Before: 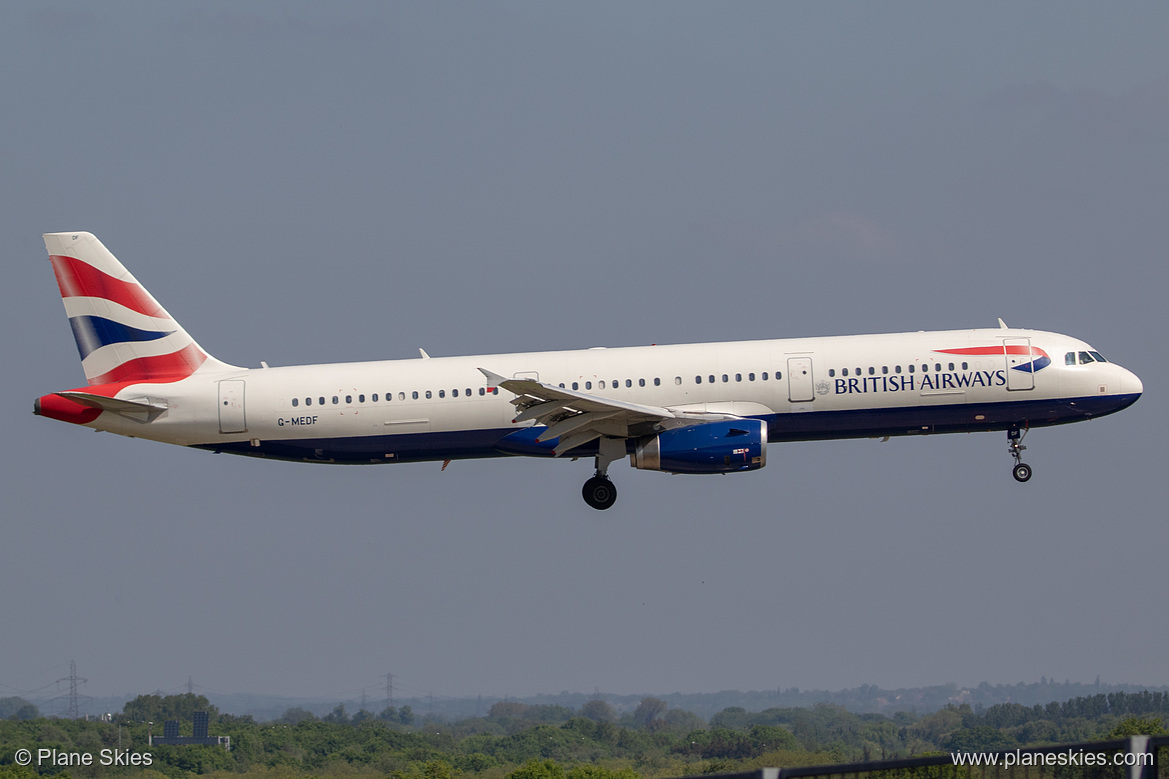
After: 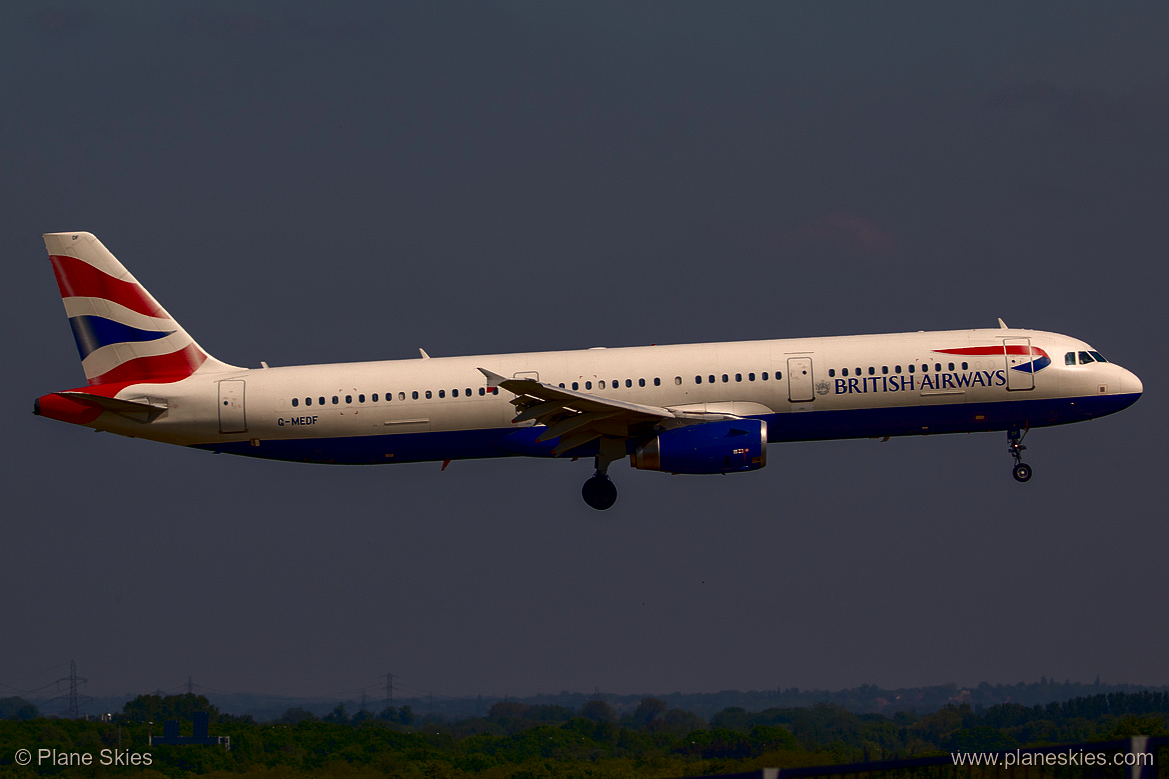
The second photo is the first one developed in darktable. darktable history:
contrast brightness saturation: contrast 0.087, brightness -0.593, saturation 0.17
color balance rgb: highlights gain › chroma 3.08%, highlights gain › hue 60.17°, perceptual saturation grading › global saturation 18.158%
